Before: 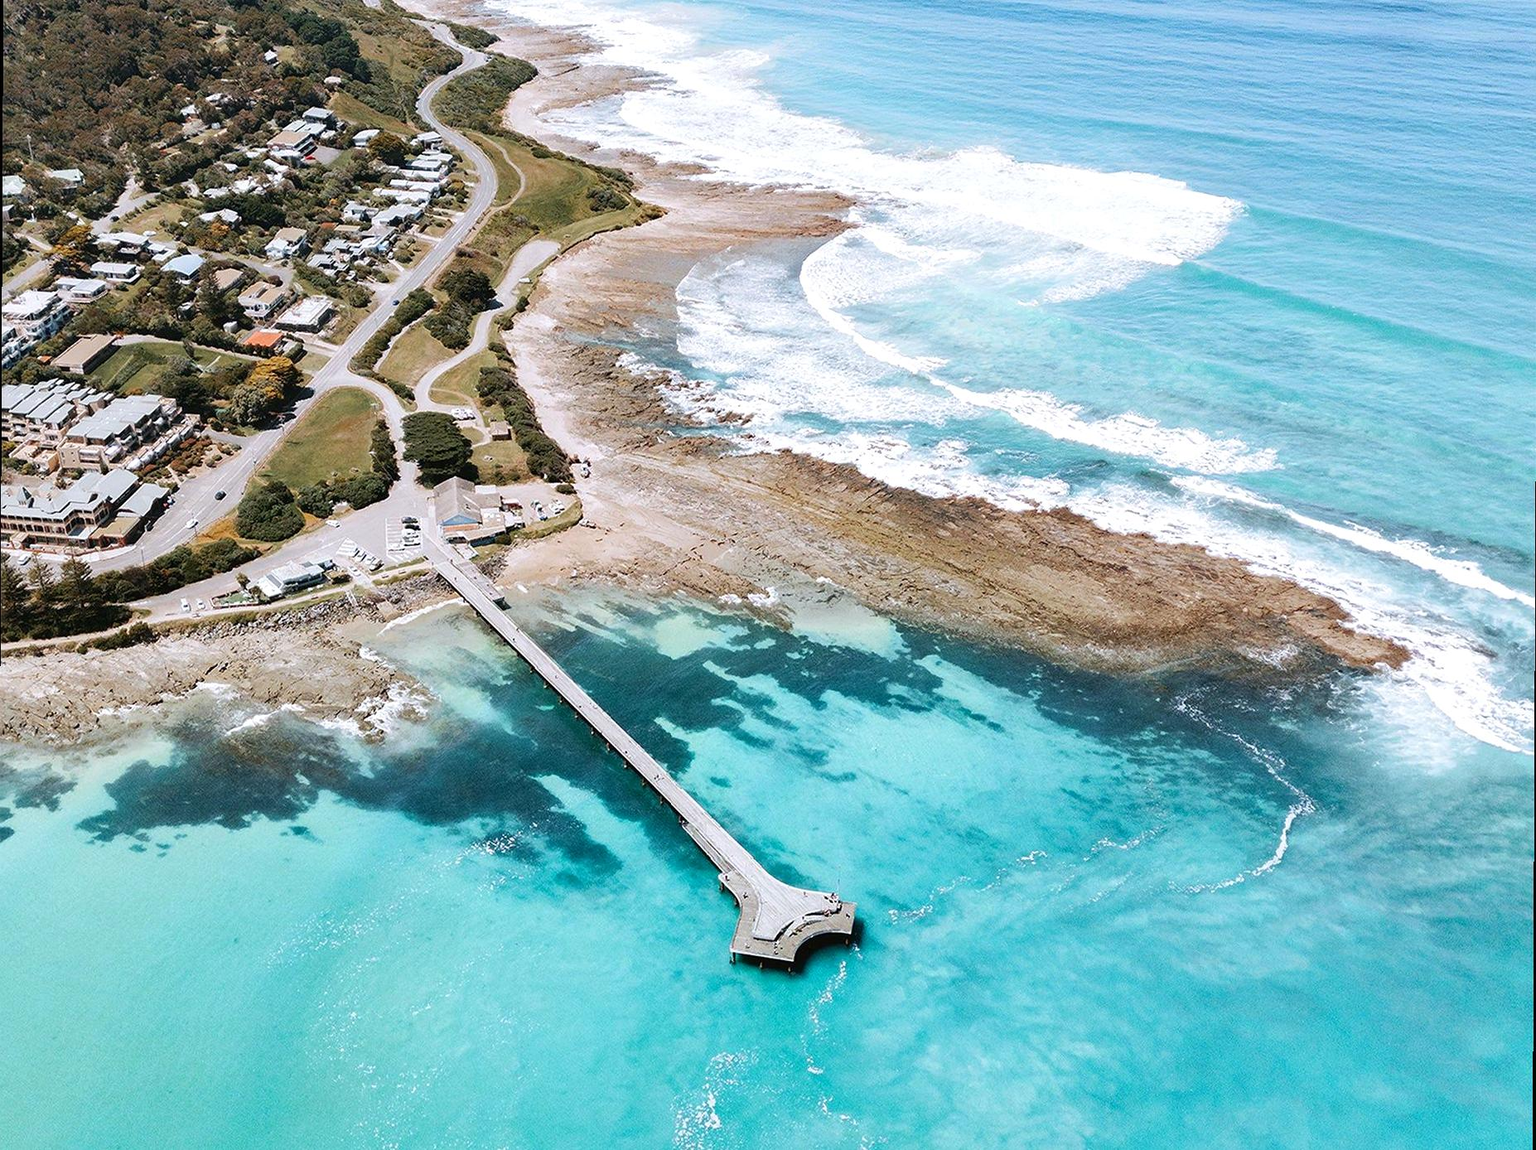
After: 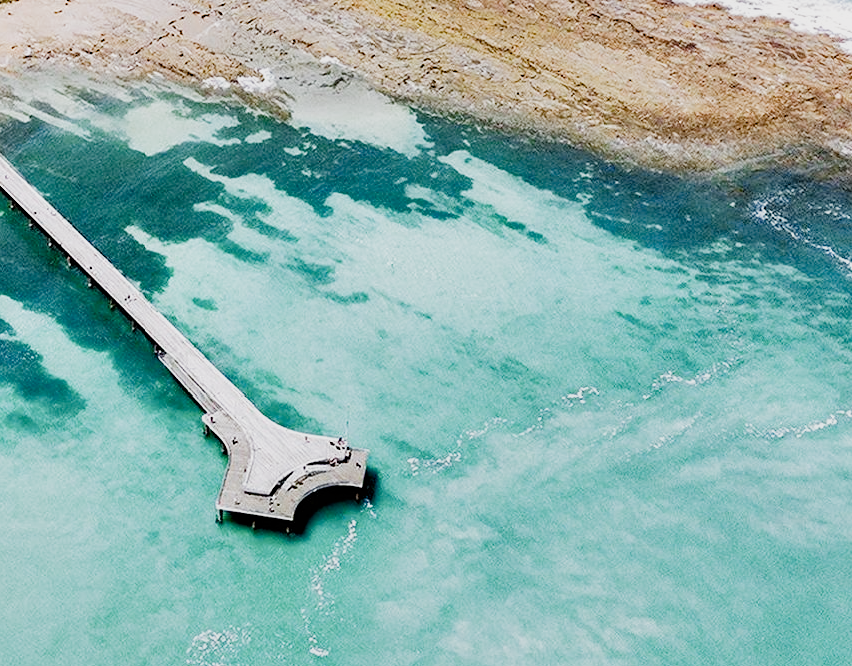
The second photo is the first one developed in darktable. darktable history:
exposure: black level correction -0.001, exposure 0.08 EV, compensate highlight preservation false
filmic rgb: black relative exposure -7.65 EV, white relative exposure 4.56 EV, hardness 3.61, add noise in highlights 0.002, preserve chrominance no, color science v3 (2019), use custom middle-gray values true, contrast in highlights soft
shadows and highlights: low approximation 0.01, soften with gaussian
crop: left 35.892%, top 46.121%, right 18.105%, bottom 5.848%
contrast equalizer: octaves 7, y [[0.5, 0.5, 0.472, 0.5, 0.5, 0.5], [0.5 ×6], [0.5 ×6], [0 ×6], [0 ×6]]
tone equalizer: -8 EV -0.72 EV, -7 EV -0.718 EV, -6 EV -0.616 EV, -5 EV -0.405 EV, -3 EV 0.405 EV, -2 EV 0.6 EV, -1 EV 0.678 EV, +0 EV 0.762 EV
haze removal: compatibility mode true, adaptive false
color zones: curves: ch0 [(0.099, 0.624) (0.257, 0.596) (0.384, 0.376) (0.529, 0.492) (0.697, 0.564) (0.768, 0.532) (0.908, 0.644)]; ch1 [(0.112, 0.564) (0.254, 0.612) (0.432, 0.676) (0.592, 0.456) (0.743, 0.684) (0.888, 0.536)]; ch2 [(0.25, 0.5) (0.469, 0.36) (0.75, 0.5)]
